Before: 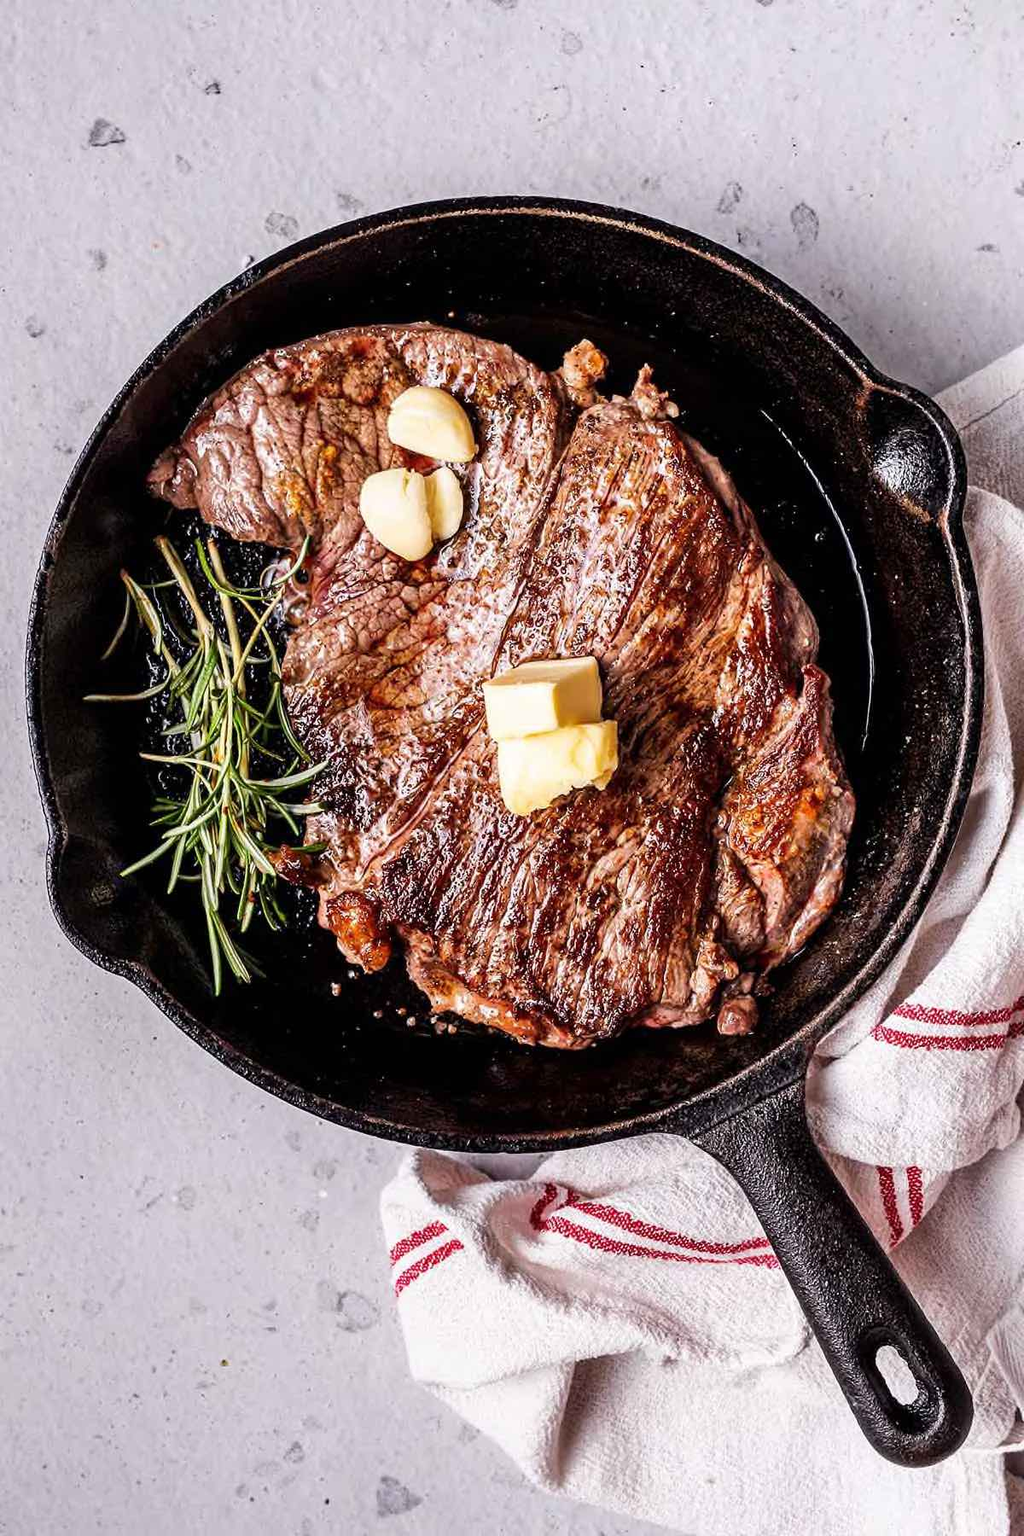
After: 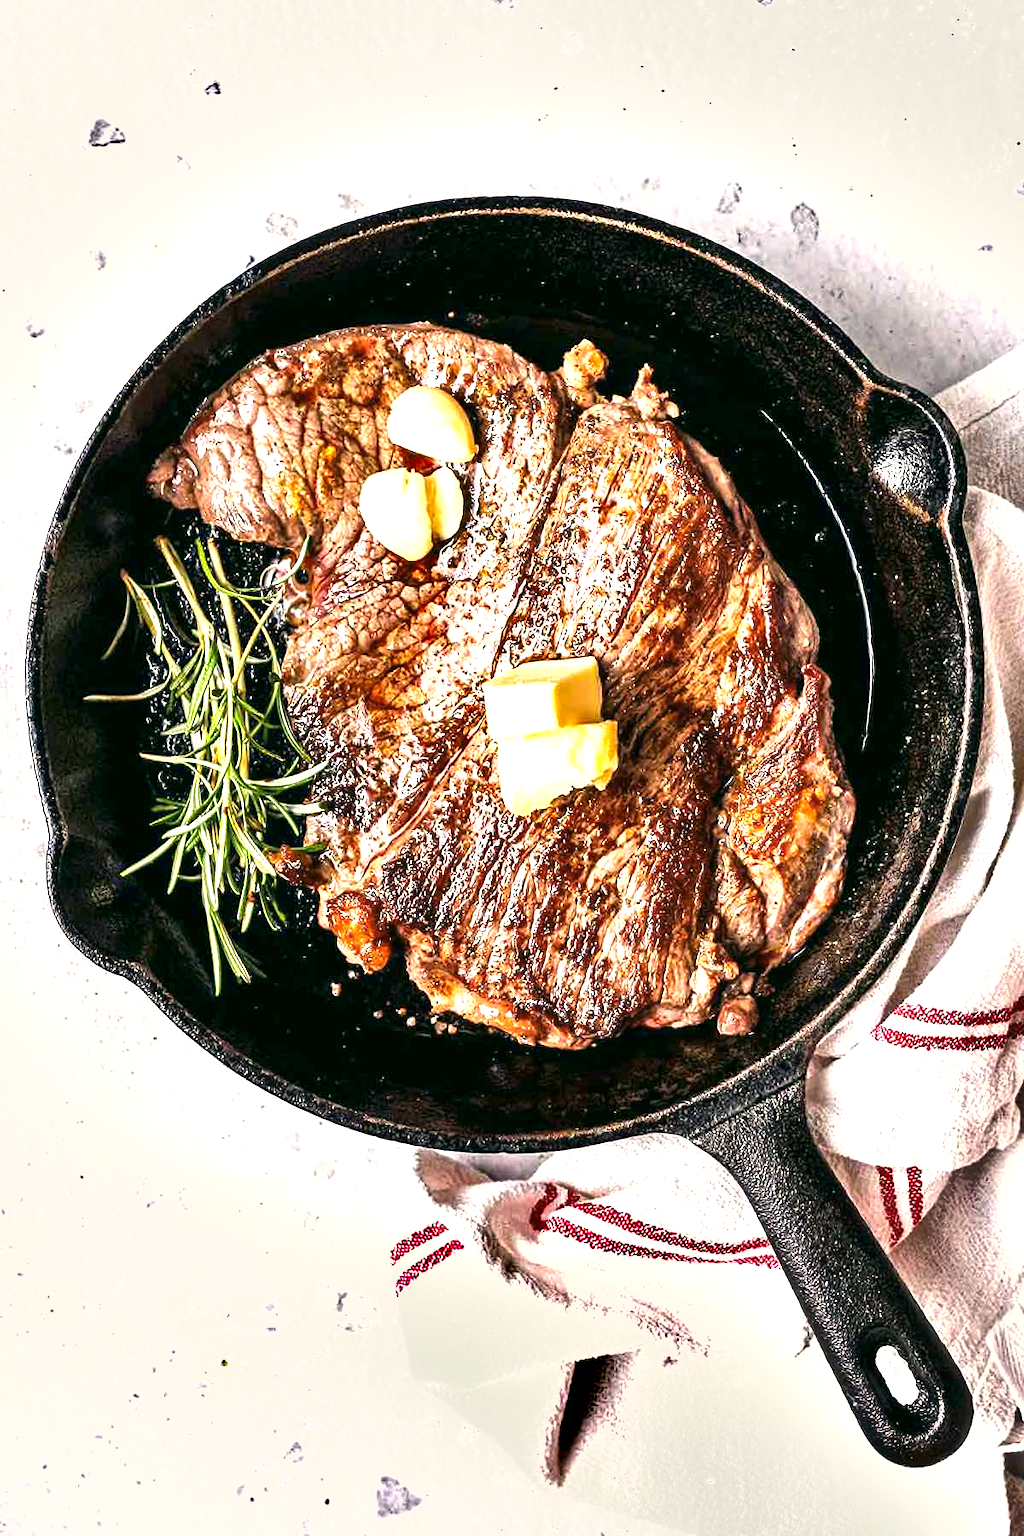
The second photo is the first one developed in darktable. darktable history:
shadows and highlights: soften with gaussian
color correction: highlights a* -0.576, highlights b* 9.12, shadows a* -8.81, shadows b* 1.04
exposure: exposure 1.144 EV, compensate highlight preservation false
